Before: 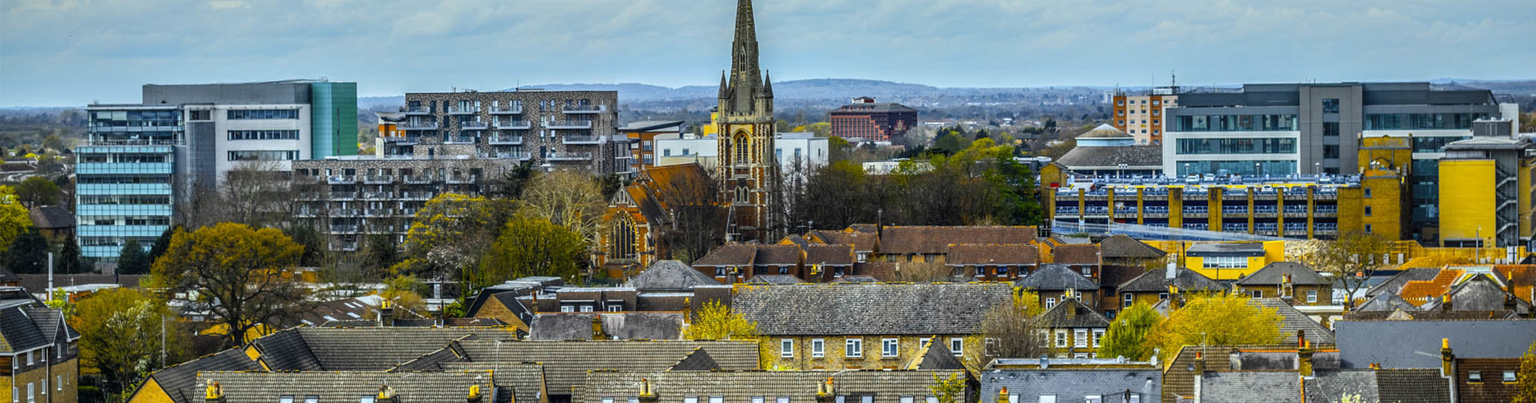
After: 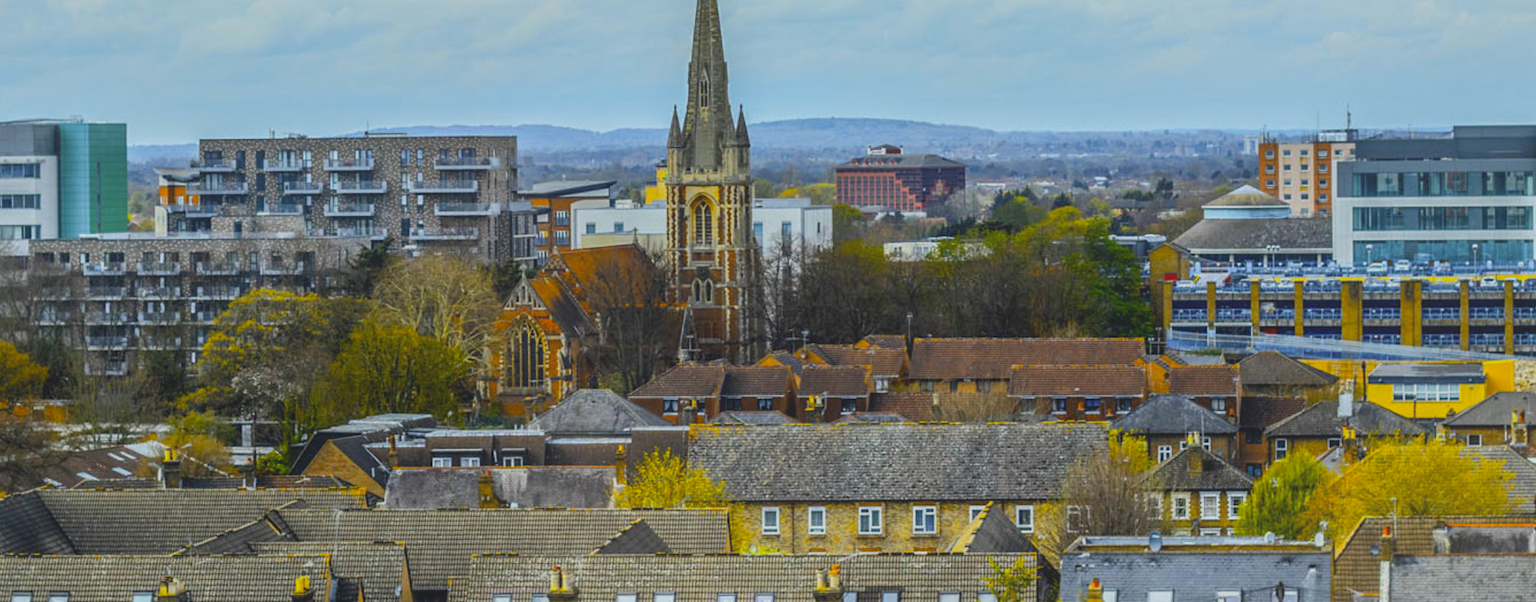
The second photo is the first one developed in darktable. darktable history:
crop and rotate: left 17.732%, right 15.423%
local contrast: detail 70%
white balance: red 1, blue 1
bloom: size 5%, threshold 95%, strength 15%
